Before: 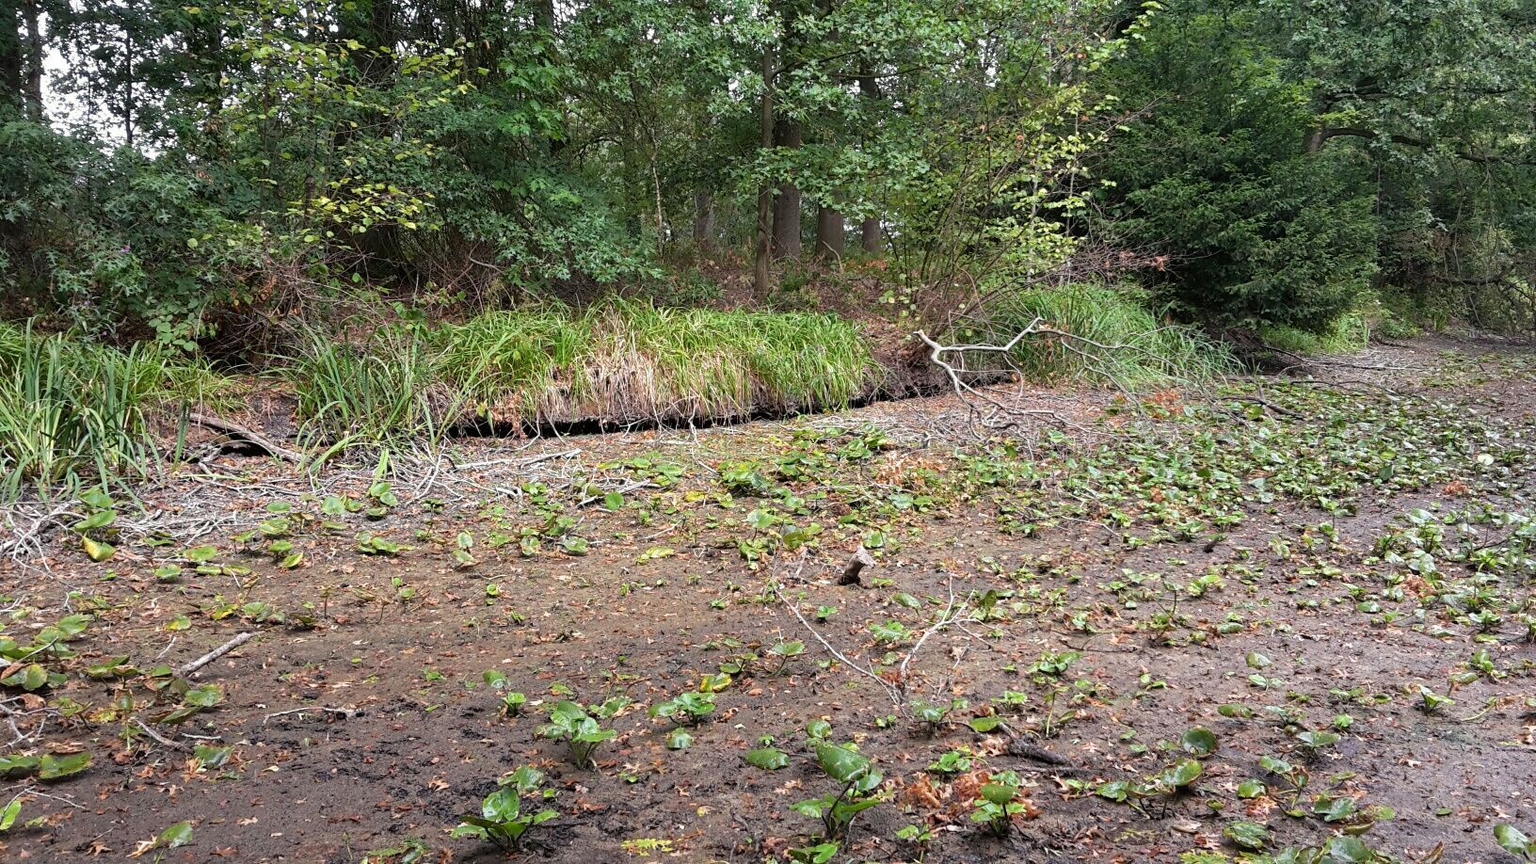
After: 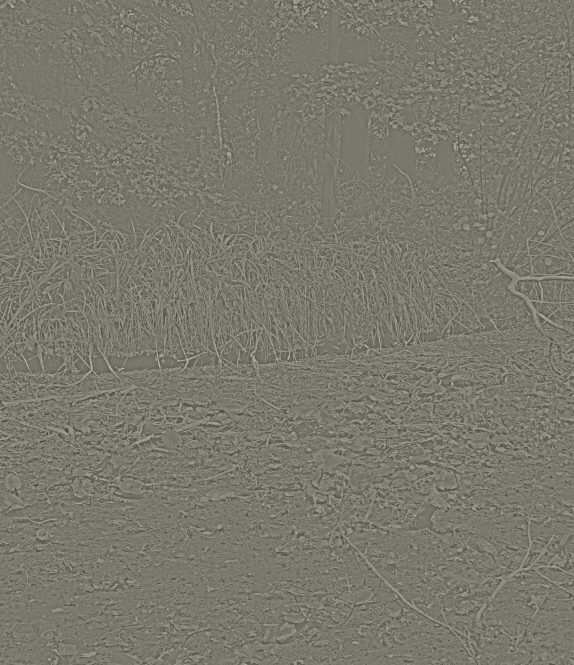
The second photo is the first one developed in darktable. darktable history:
color balance: mode lift, gamma, gain (sRGB), lift [1.04, 1, 1, 0.97], gamma [1.01, 1, 1, 0.97], gain [0.96, 1, 1, 0.97]
highpass: sharpness 5.84%, contrast boost 8.44%
crop and rotate: left 29.476%, top 10.214%, right 35.32%, bottom 17.333%
tone equalizer: -8 EV -0.75 EV, -7 EV -0.7 EV, -6 EV -0.6 EV, -5 EV -0.4 EV, -3 EV 0.4 EV, -2 EV 0.6 EV, -1 EV 0.7 EV, +0 EV 0.75 EV, edges refinement/feathering 500, mask exposure compensation -1.57 EV, preserve details no
